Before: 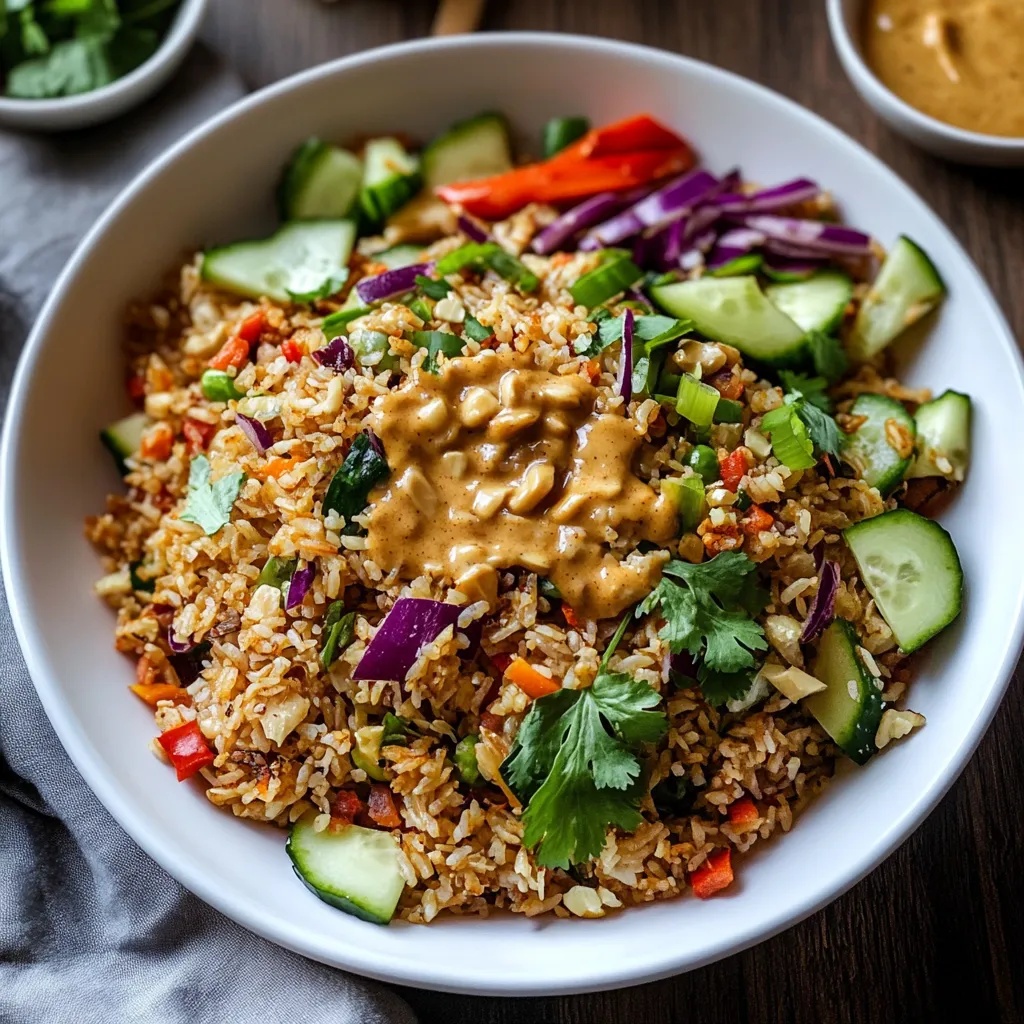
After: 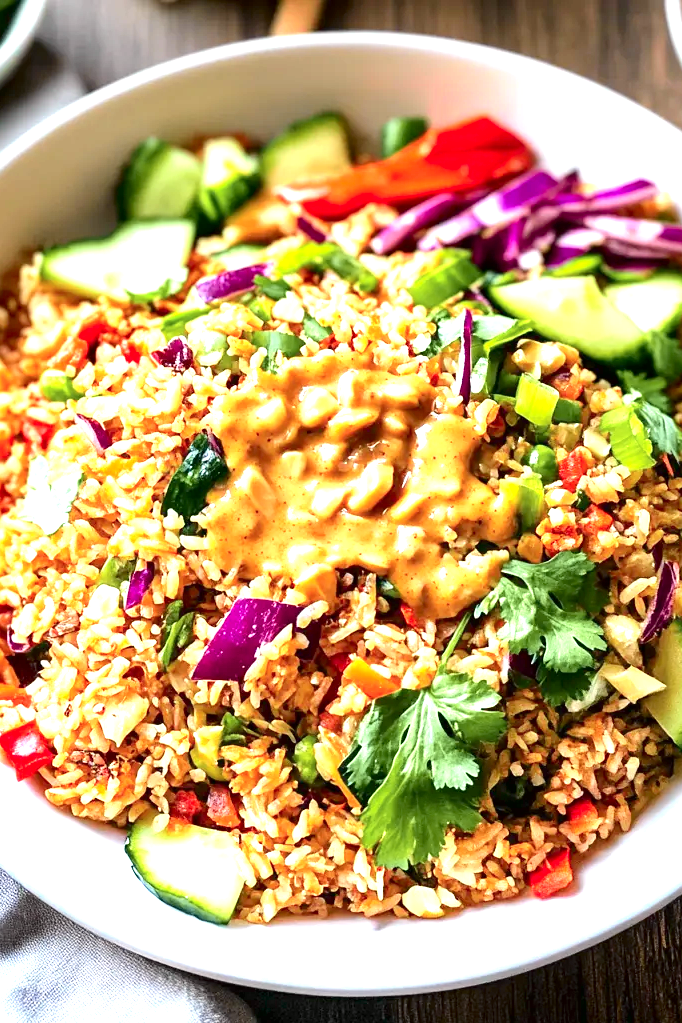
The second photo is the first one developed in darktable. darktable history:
exposure: black level correction 0.001, exposure 1.822 EV, compensate exposure bias true, compensate highlight preservation false
tone curve: curves: ch0 [(0, 0.008) (0.107, 0.091) (0.283, 0.287) (0.461, 0.498) (0.64, 0.679) (0.822, 0.841) (0.998, 0.978)]; ch1 [(0, 0) (0.316, 0.349) (0.466, 0.442) (0.502, 0.5) (0.527, 0.519) (0.561, 0.553) (0.608, 0.629) (0.669, 0.704) (0.859, 0.899) (1, 1)]; ch2 [(0, 0) (0.33, 0.301) (0.421, 0.443) (0.473, 0.498) (0.502, 0.504) (0.522, 0.525) (0.592, 0.61) (0.705, 0.7) (1, 1)], color space Lab, independent channels, preserve colors none
crop and rotate: left 15.754%, right 17.579%
